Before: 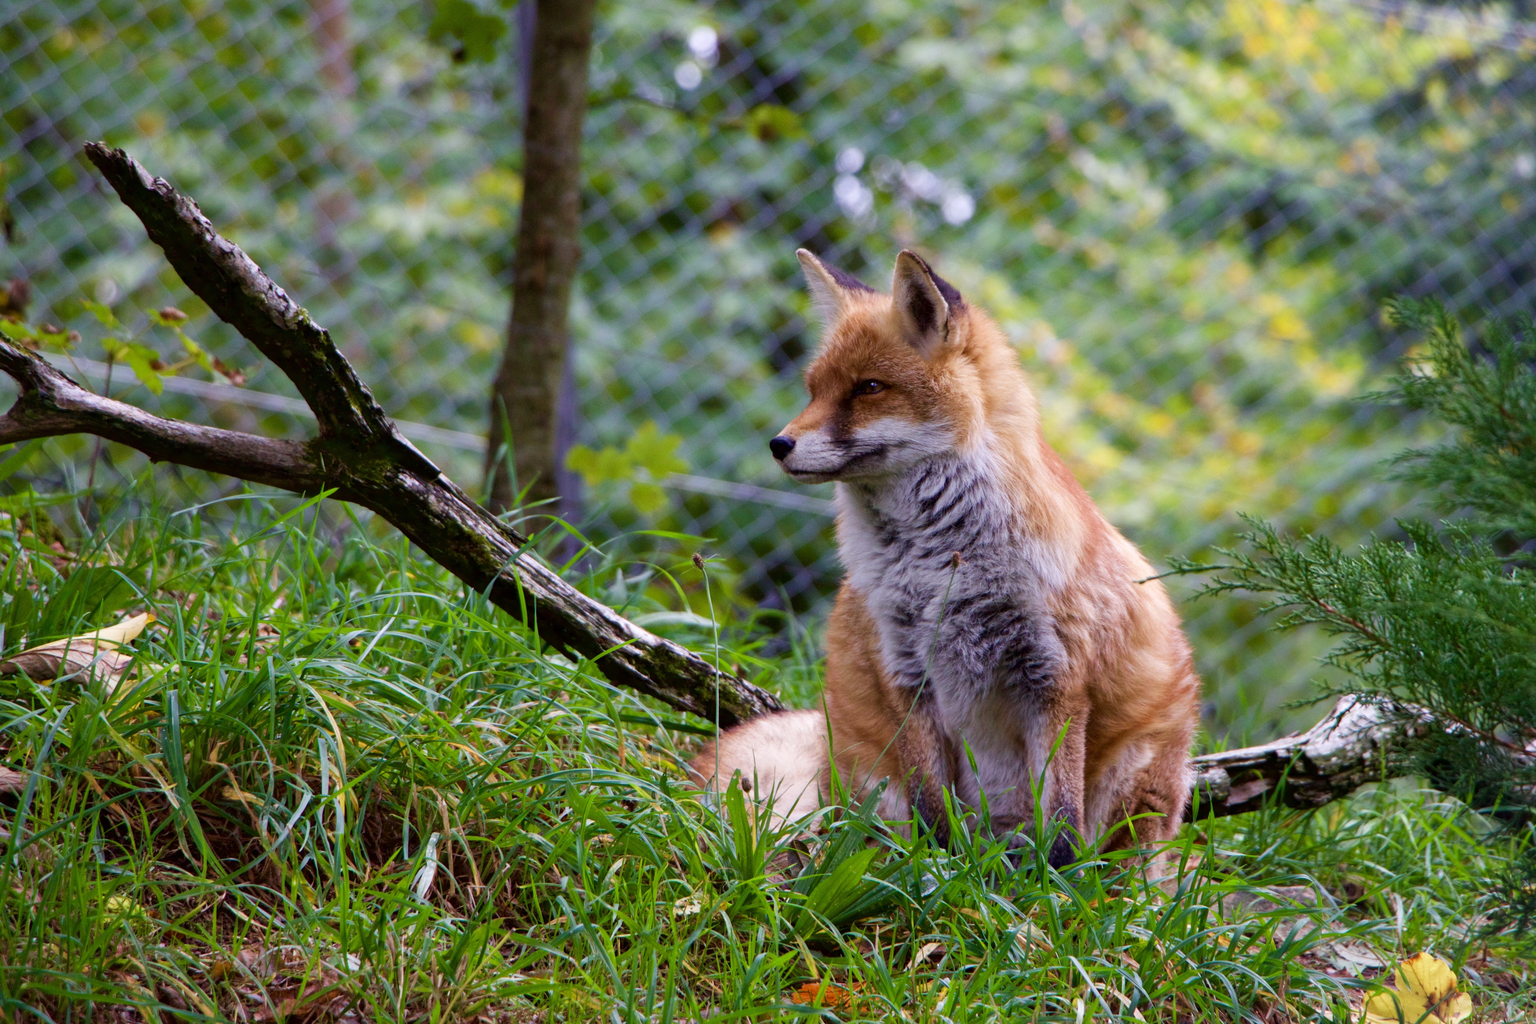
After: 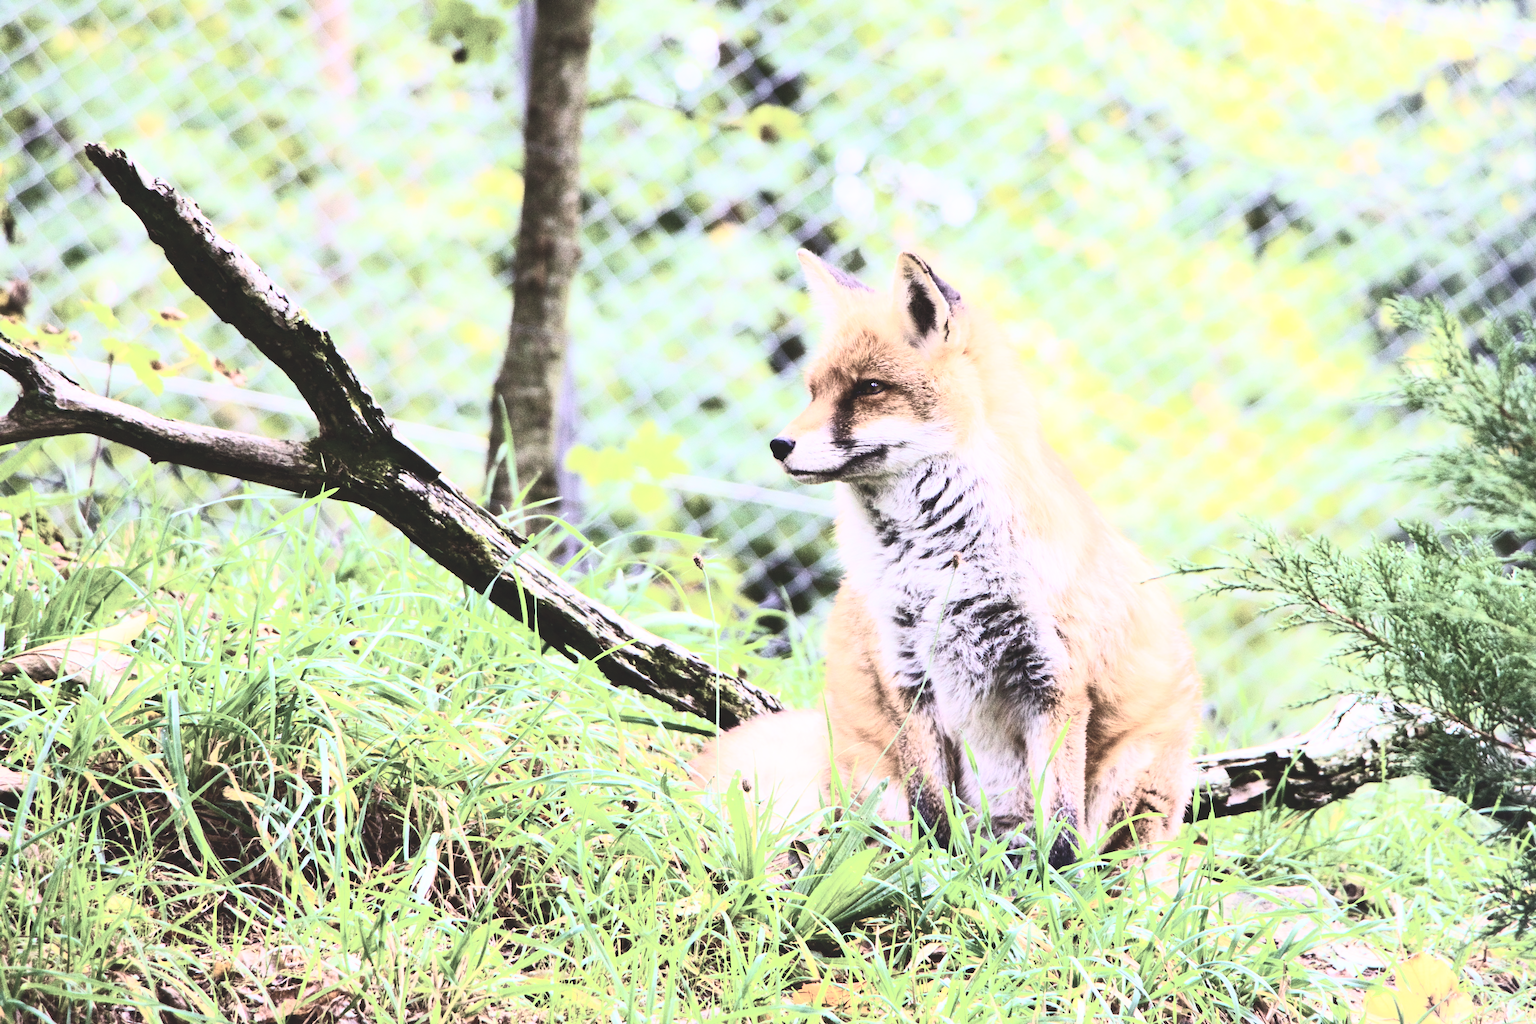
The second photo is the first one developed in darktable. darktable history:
contrast brightness saturation: contrast 0.574, brightness 0.575, saturation -0.339
exposure: black level correction -0.009, exposure 0.067 EV, compensate highlight preservation false
tone equalizer: -7 EV 0.165 EV, -6 EV 0.58 EV, -5 EV 1.17 EV, -4 EV 1.3 EV, -3 EV 1.12 EV, -2 EV 0.6 EV, -1 EV 0.165 EV, edges refinement/feathering 500, mask exposure compensation -1.57 EV, preserve details no
